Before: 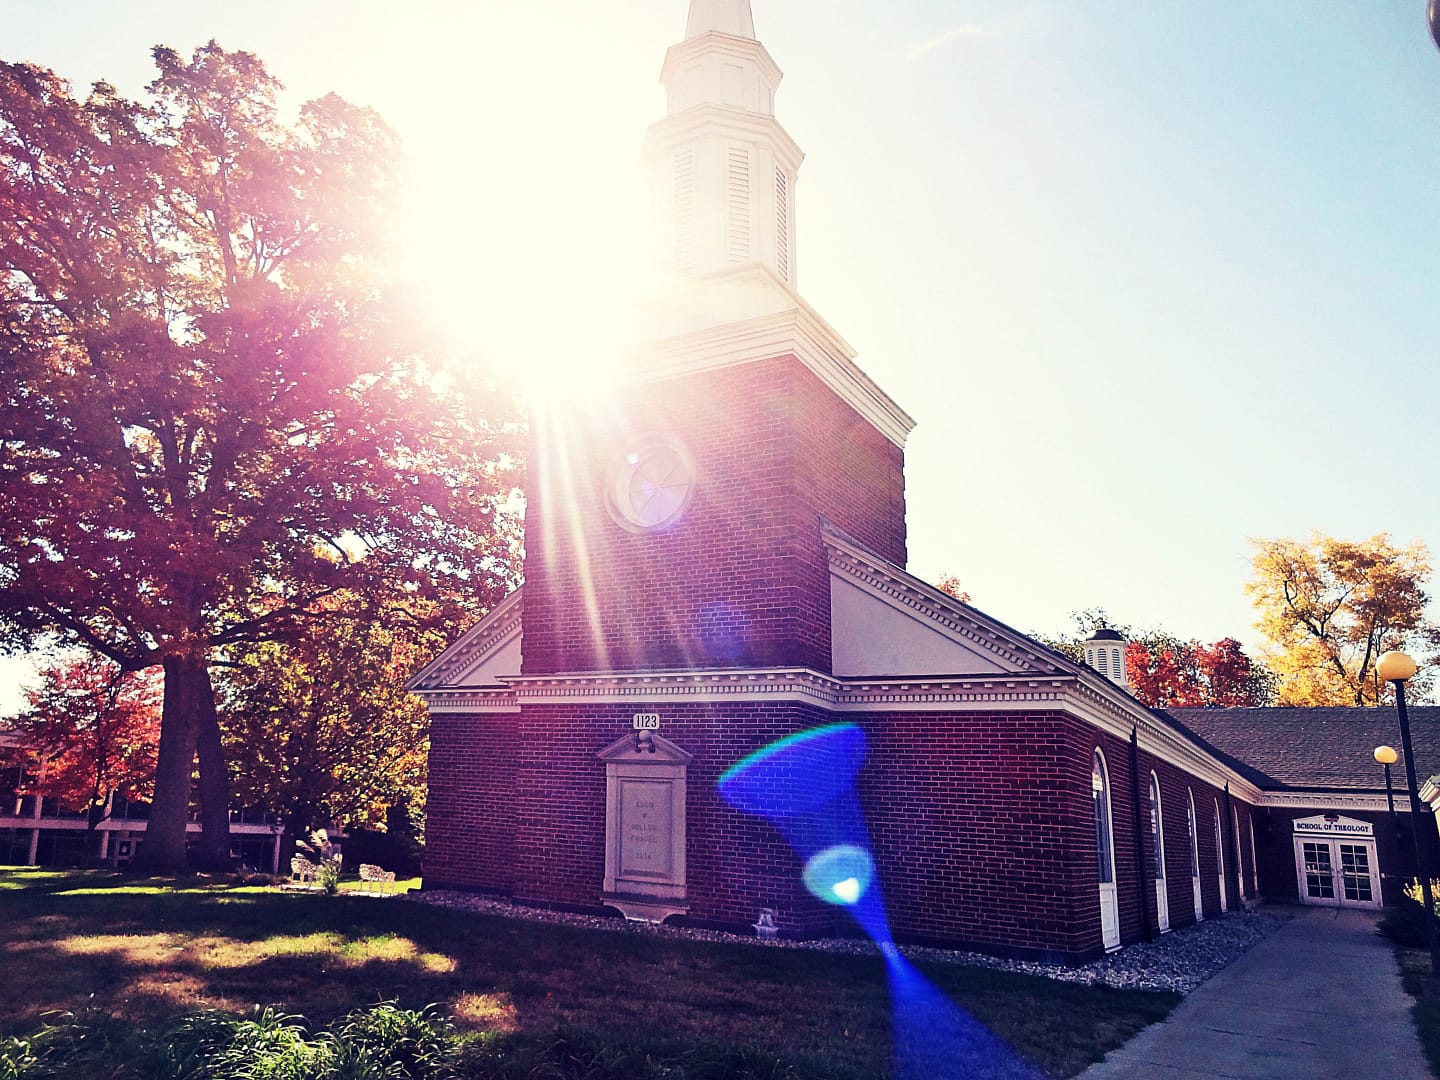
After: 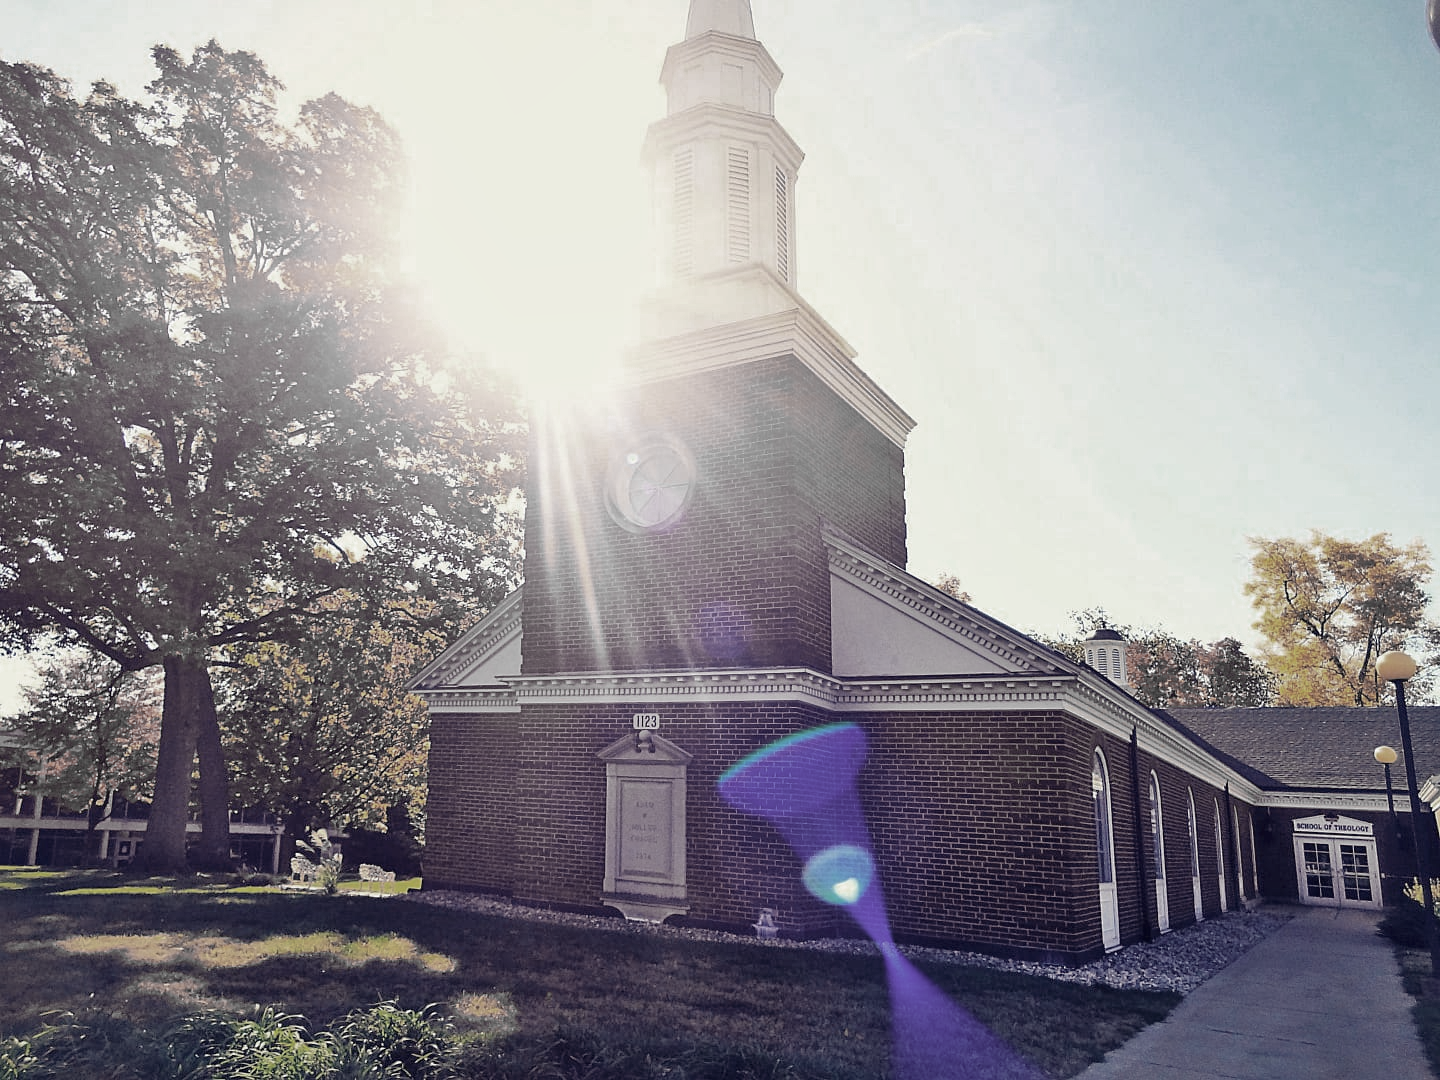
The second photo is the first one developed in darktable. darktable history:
color zones: curves: ch0 [(0, 0.487) (0.241, 0.395) (0.434, 0.373) (0.658, 0.412) (0.838, 0.487)]; ch1 [(0, 0) (0.053, 0.053) (0.211, 0.202) (0.579, 0.259) (0.781, 0.241)]
shadows and highlights: on, module defaults
contrast brightness saturation: contrast 0.03, brightness 0.06, saturation 0.13
